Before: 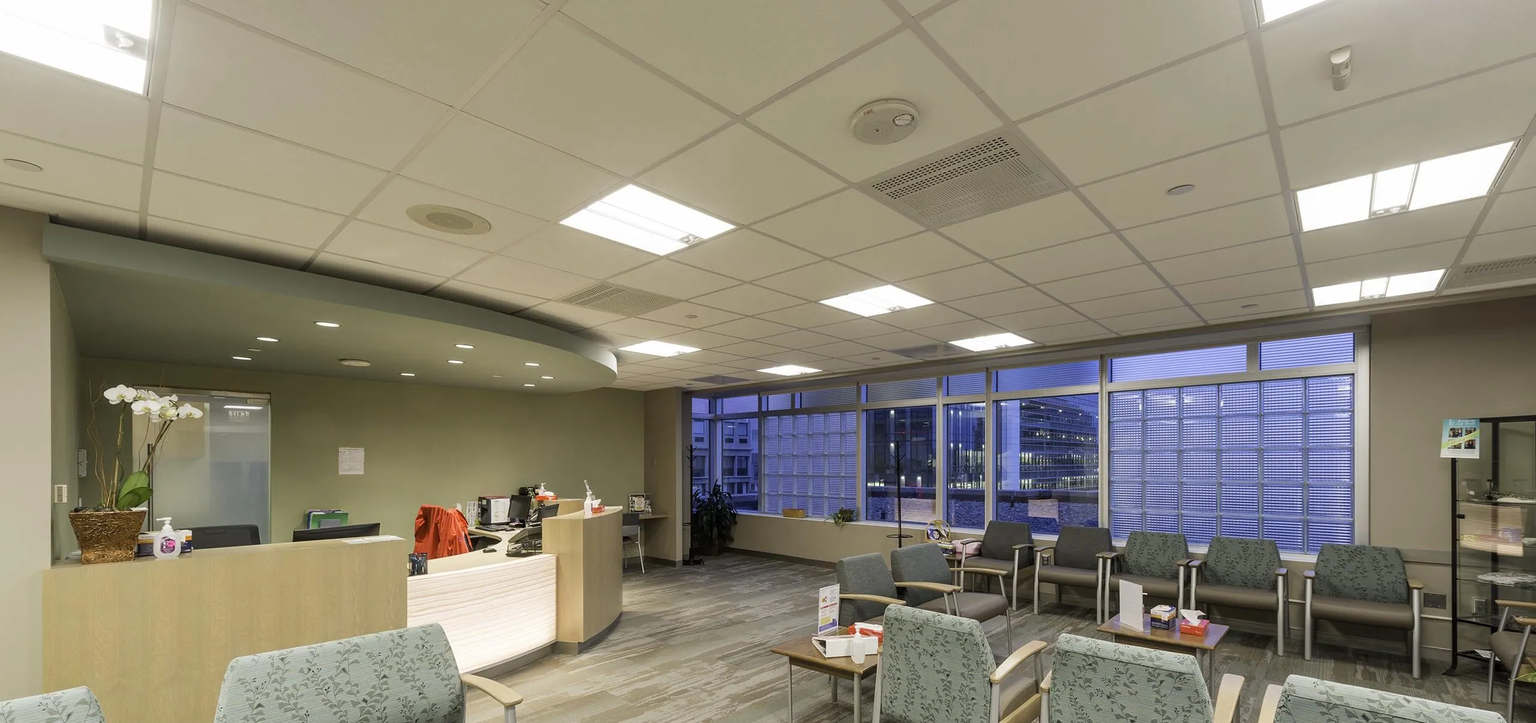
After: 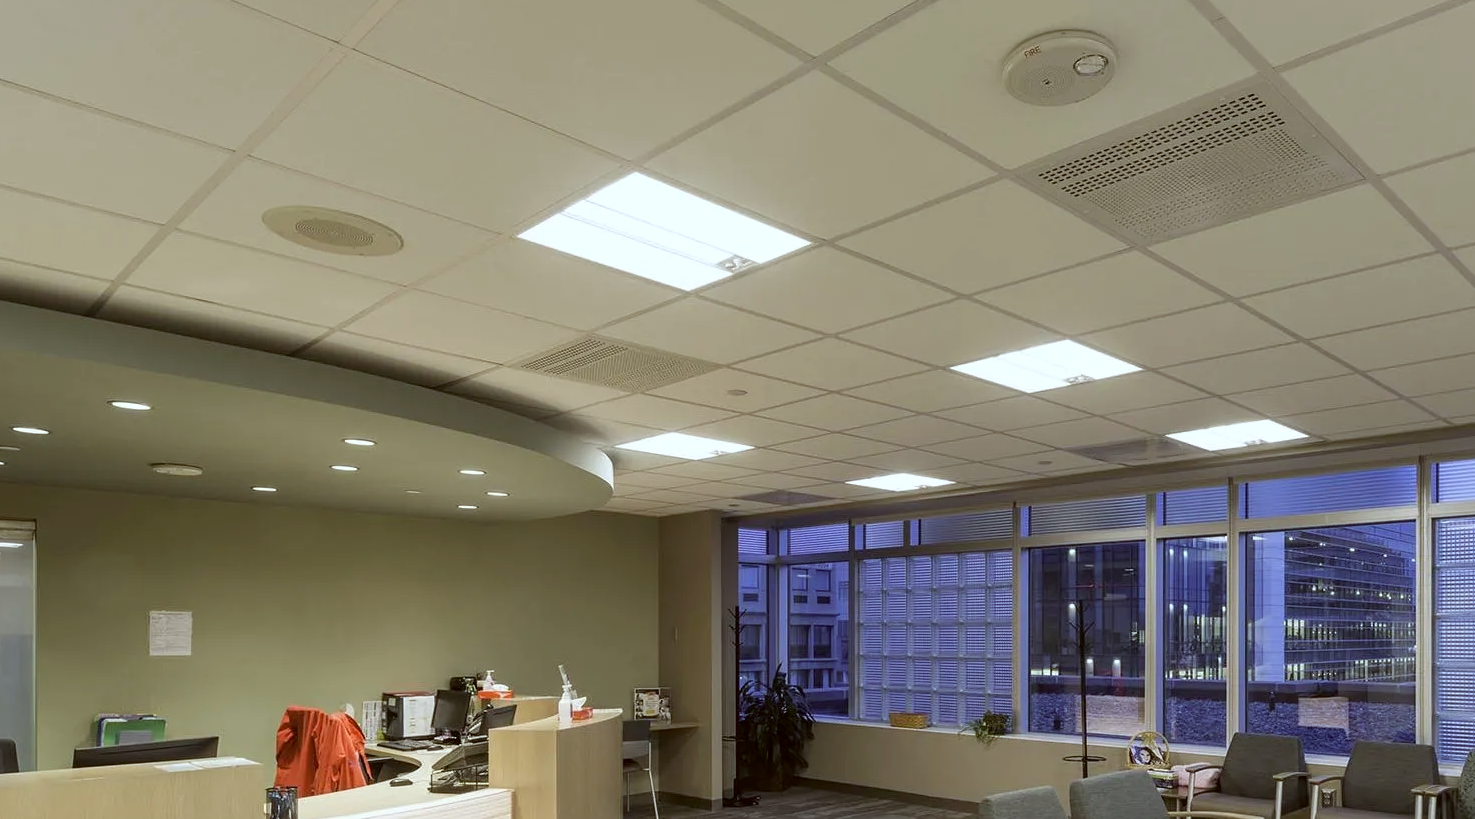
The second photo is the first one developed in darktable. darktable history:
color correction: highlights a* -3.56, highlights b* -6.65, shadows a* 2.93, shadows b* 5.56
crop: left 16.213%, top 11.284%, right 26.159%, bottom 20.697%
